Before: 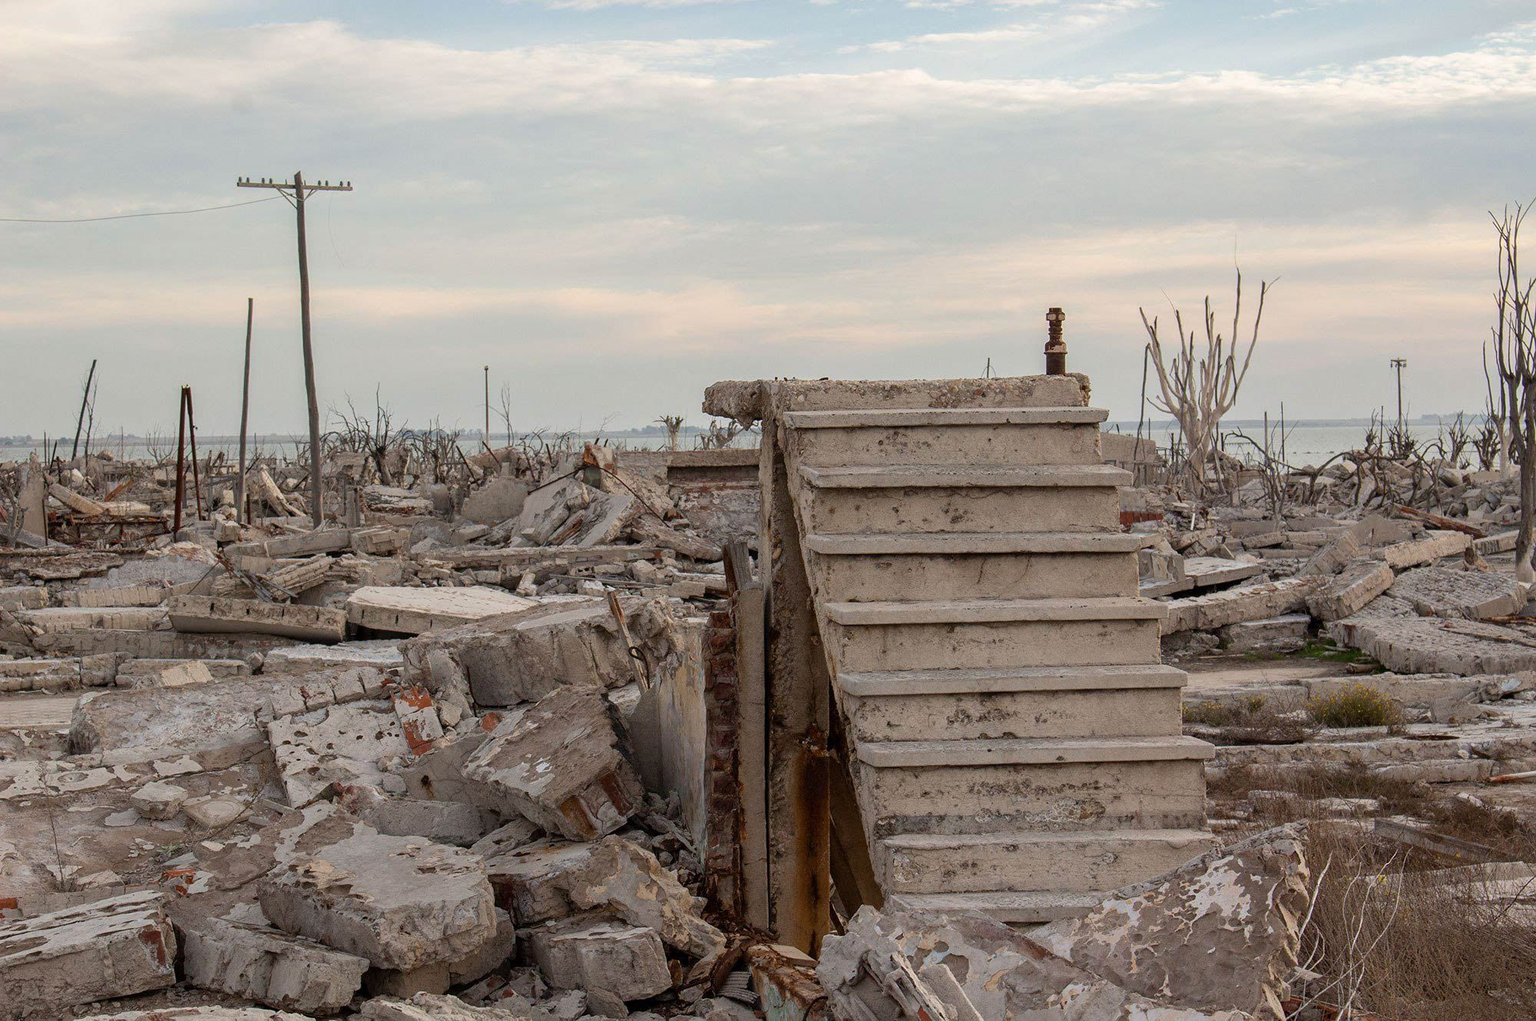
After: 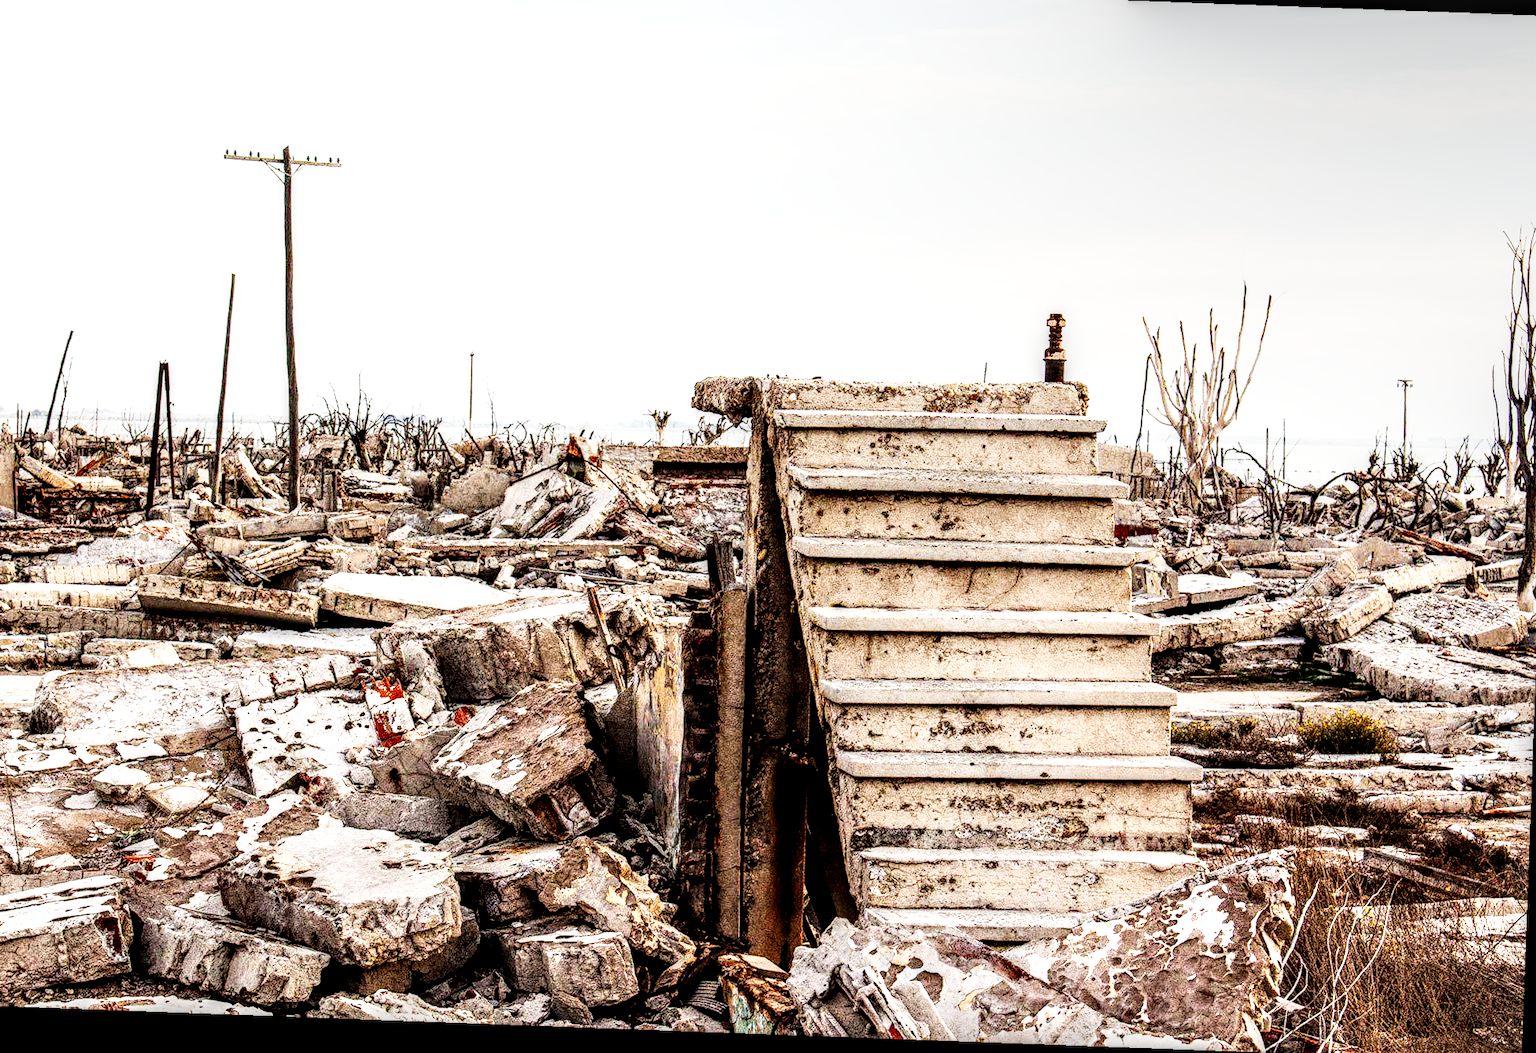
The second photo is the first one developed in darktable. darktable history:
base curve: curves: ch0 [(0, 0) (0.666, 0.806) (1, 1)]
local contrast: highlights 16%, detail 187%
tone equalizer: -8 EV -0.775 EV, -7 EV -0.701 EV, -6 EV -0.631 EV, -5 EV -0.394 EV, -3 EV 0.398 EV, -2 EV 0.6 EV, -1 EV 0.689 EV, +0 EV 0.751 EV
crop and rotate: angle -2.11°, left 3.154%, top 3.734%, right 1.382%, bottom 0.657%
tone curve: curves: ch0 [(0, 0) (0.003, 0.003) (0.011, 0.006) (0.025, 0.01) (0.044, 0.016) (0.069, 0.02) (0.1, 0.025) (0.136, 0.034) (0.177, 0.051) (0.224, 0.08) (0.277, 0.131) (0.335, 0.209) (0.399, 0.328) (0.468, 0.47) (0.543, 0.629) (0.623, 0.788) (0.709, 0.903) (0.801, 0.965) (0.898, 0.989) (1, 1)], preserve colors none
contrast brightness saturation: saturation -0.023
